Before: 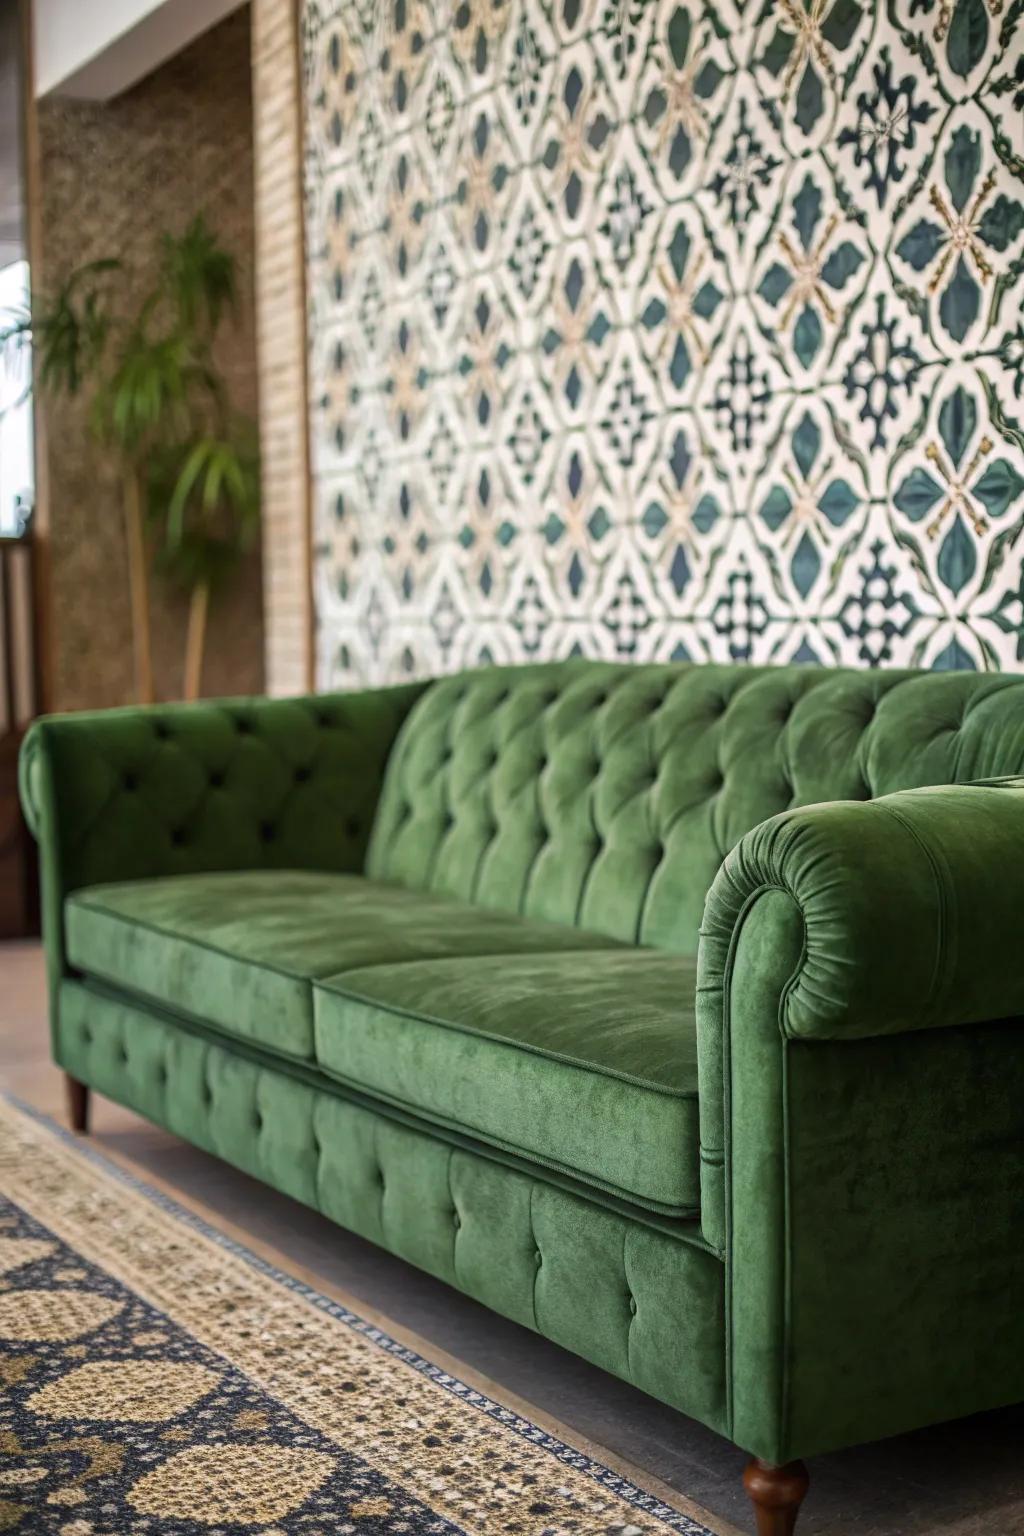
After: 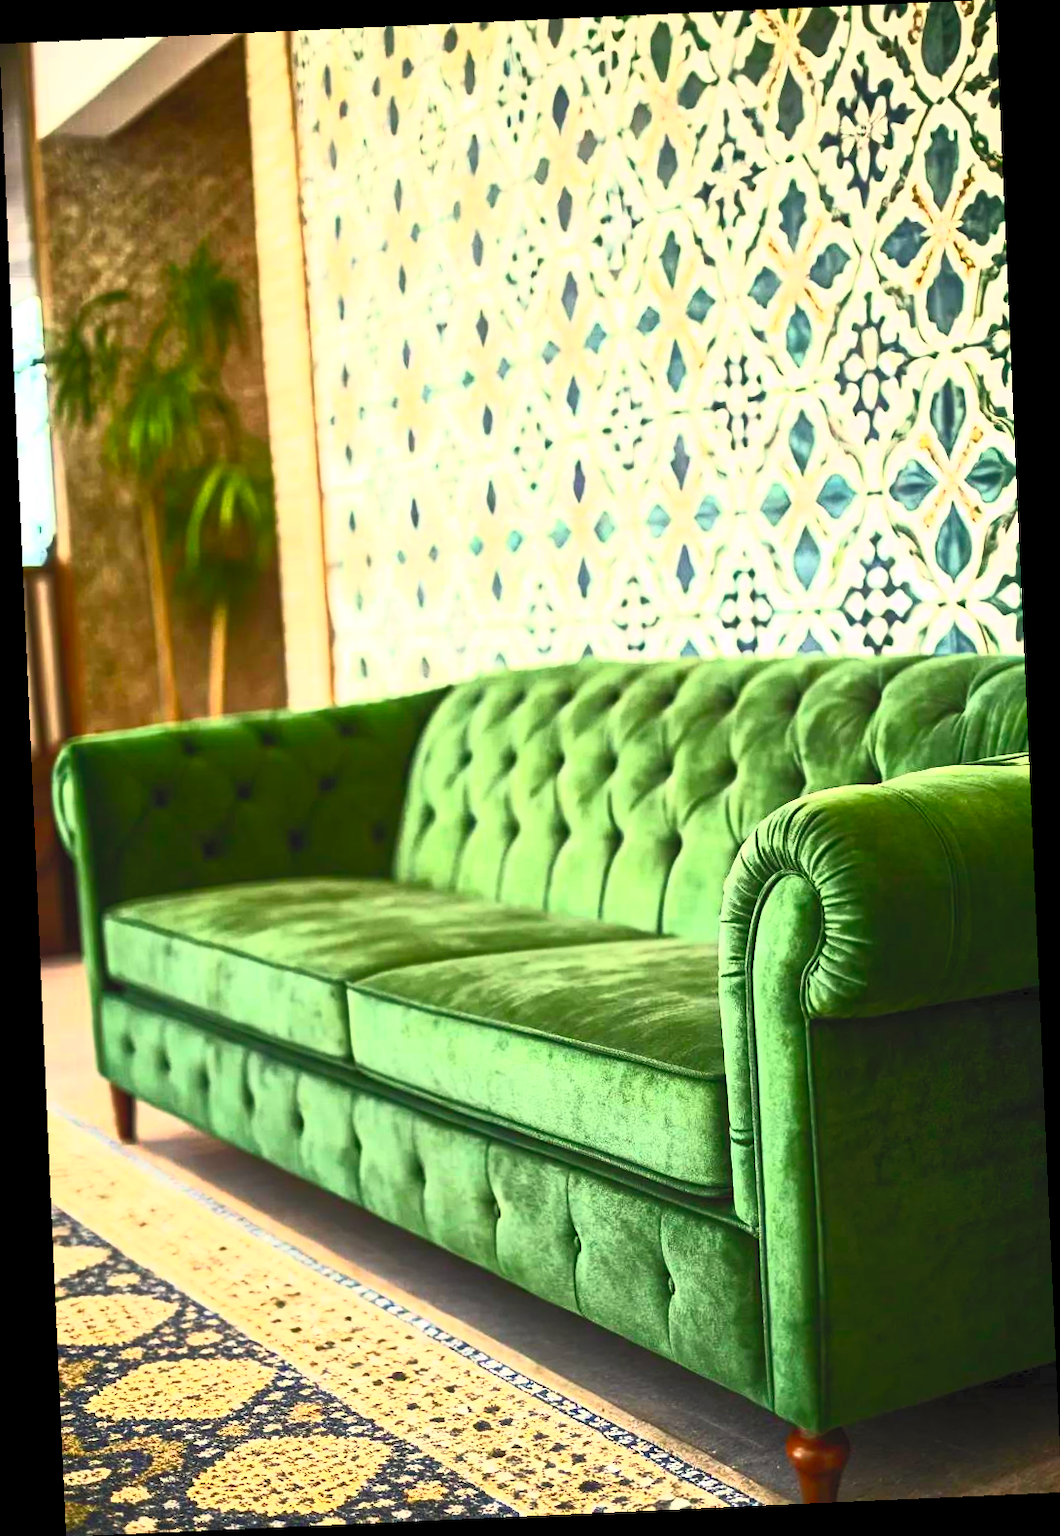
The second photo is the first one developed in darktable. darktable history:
contrast brightness saturation: contrast 1, brightness 1, saturation 1
rgb curve: curves: ch2 [(0, 0) (0.567, 0.512) (1, 1)], mode RGB, independent channels
rotate and perspective: rotation -2.56°, automatic cropping off
